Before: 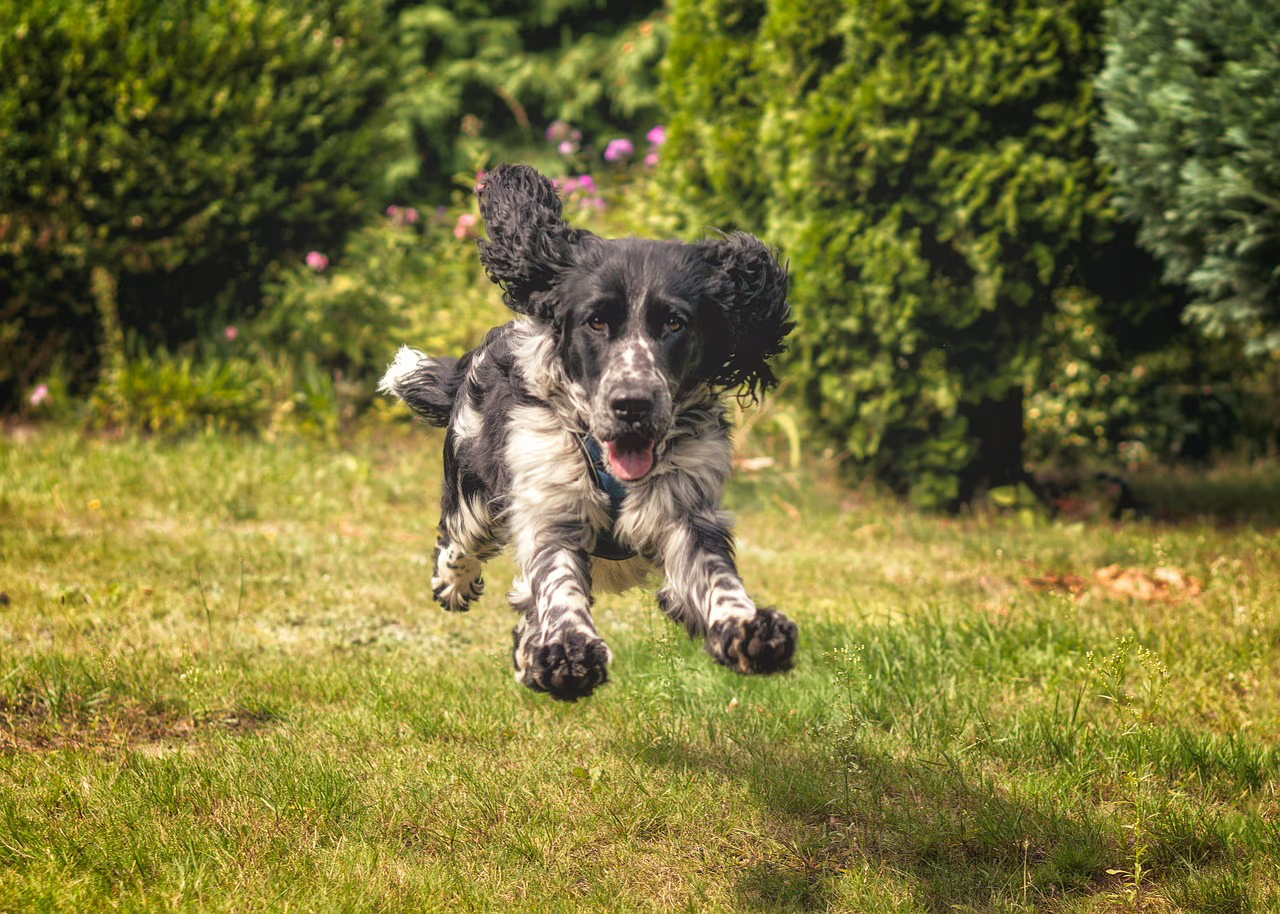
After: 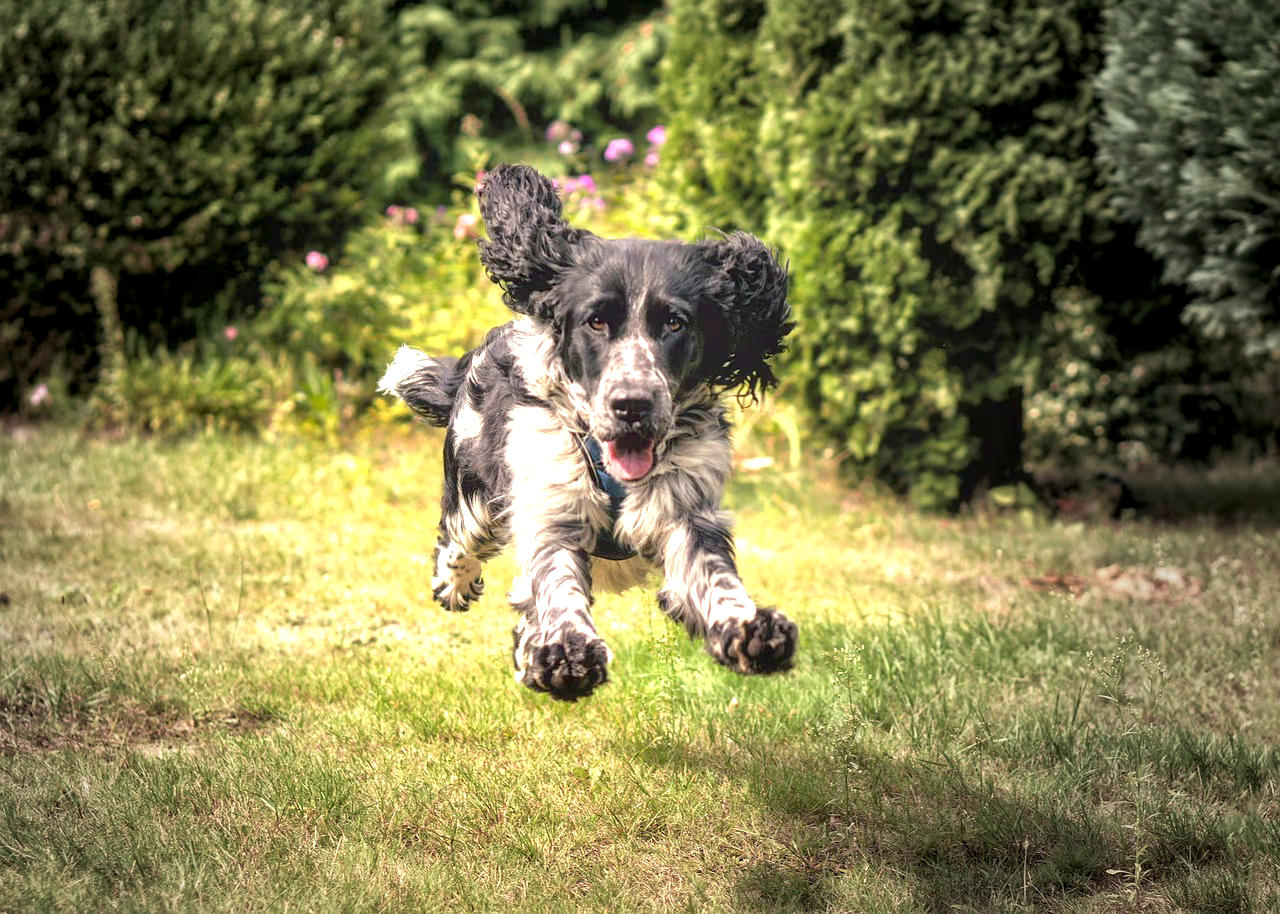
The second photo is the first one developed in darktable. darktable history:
vignetting: fall-off start 33.76%, fall-off radius 64.94%, brightness -0.575, center (-0.12, -0.002), width/height ratio 0.959
exposure: black level correction 0.008, exposure 0.979 EV, compensate highlight preservation false
